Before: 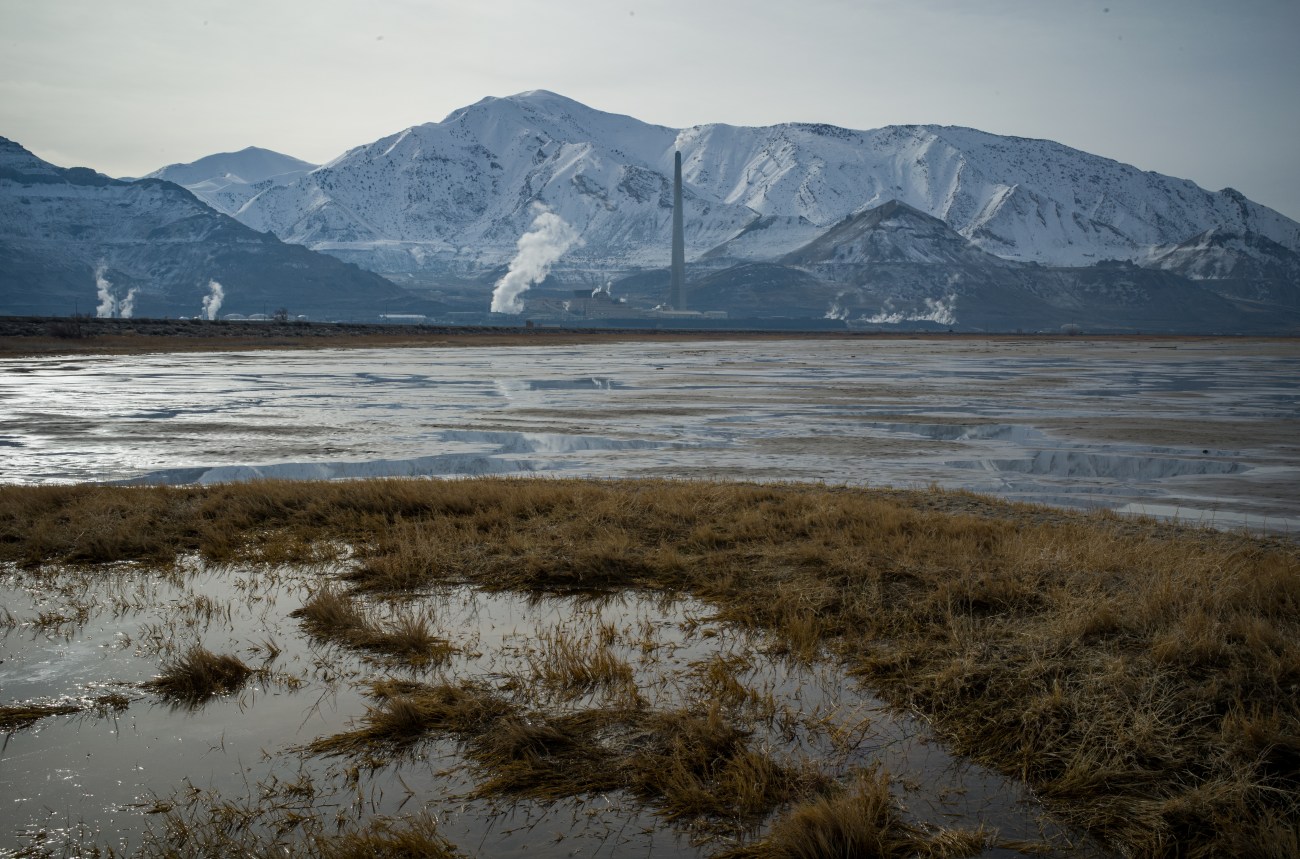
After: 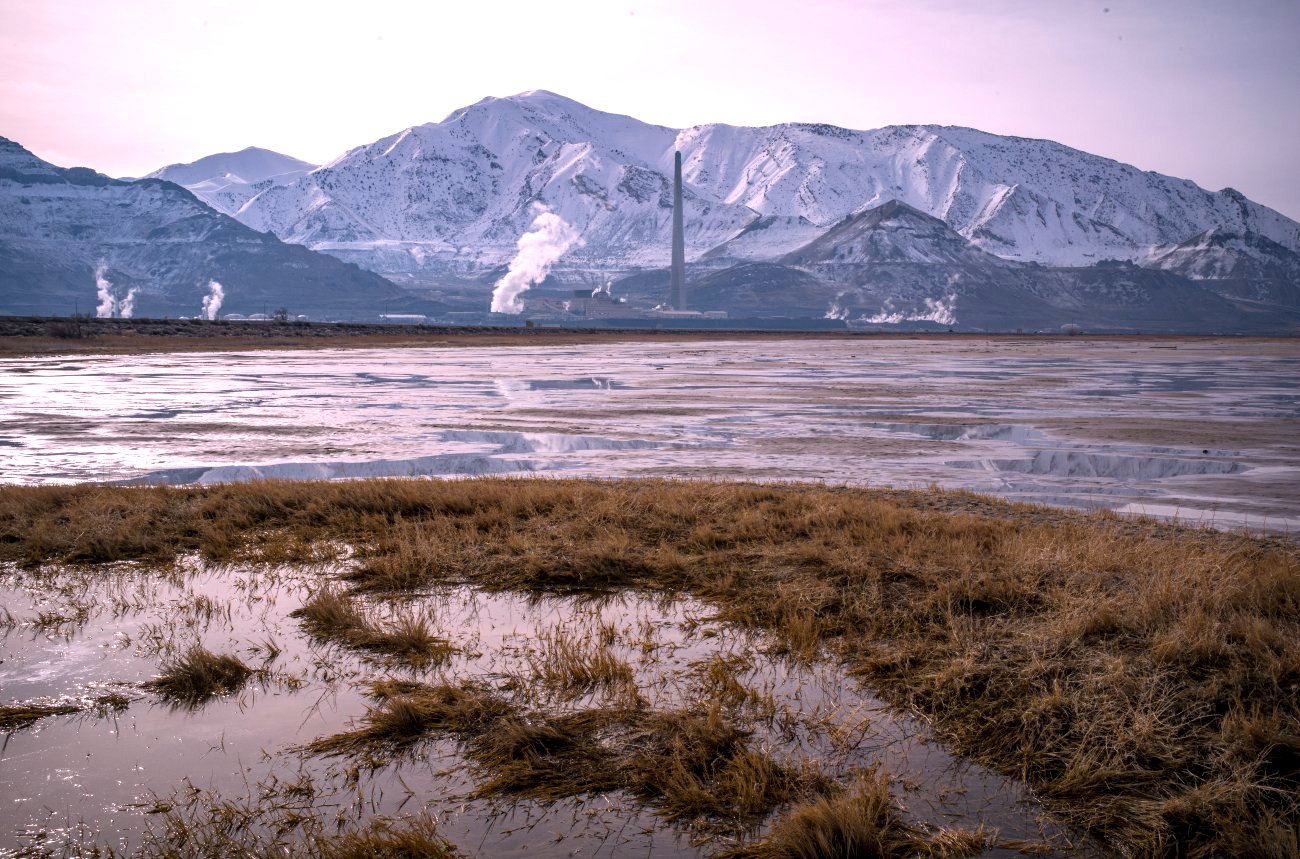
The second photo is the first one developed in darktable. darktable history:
color balance rgb: on, module defaults
local contrast: on, module defaults
white balance: red 1.188, blue 1.11
exposure: exposure 0.559 EV
